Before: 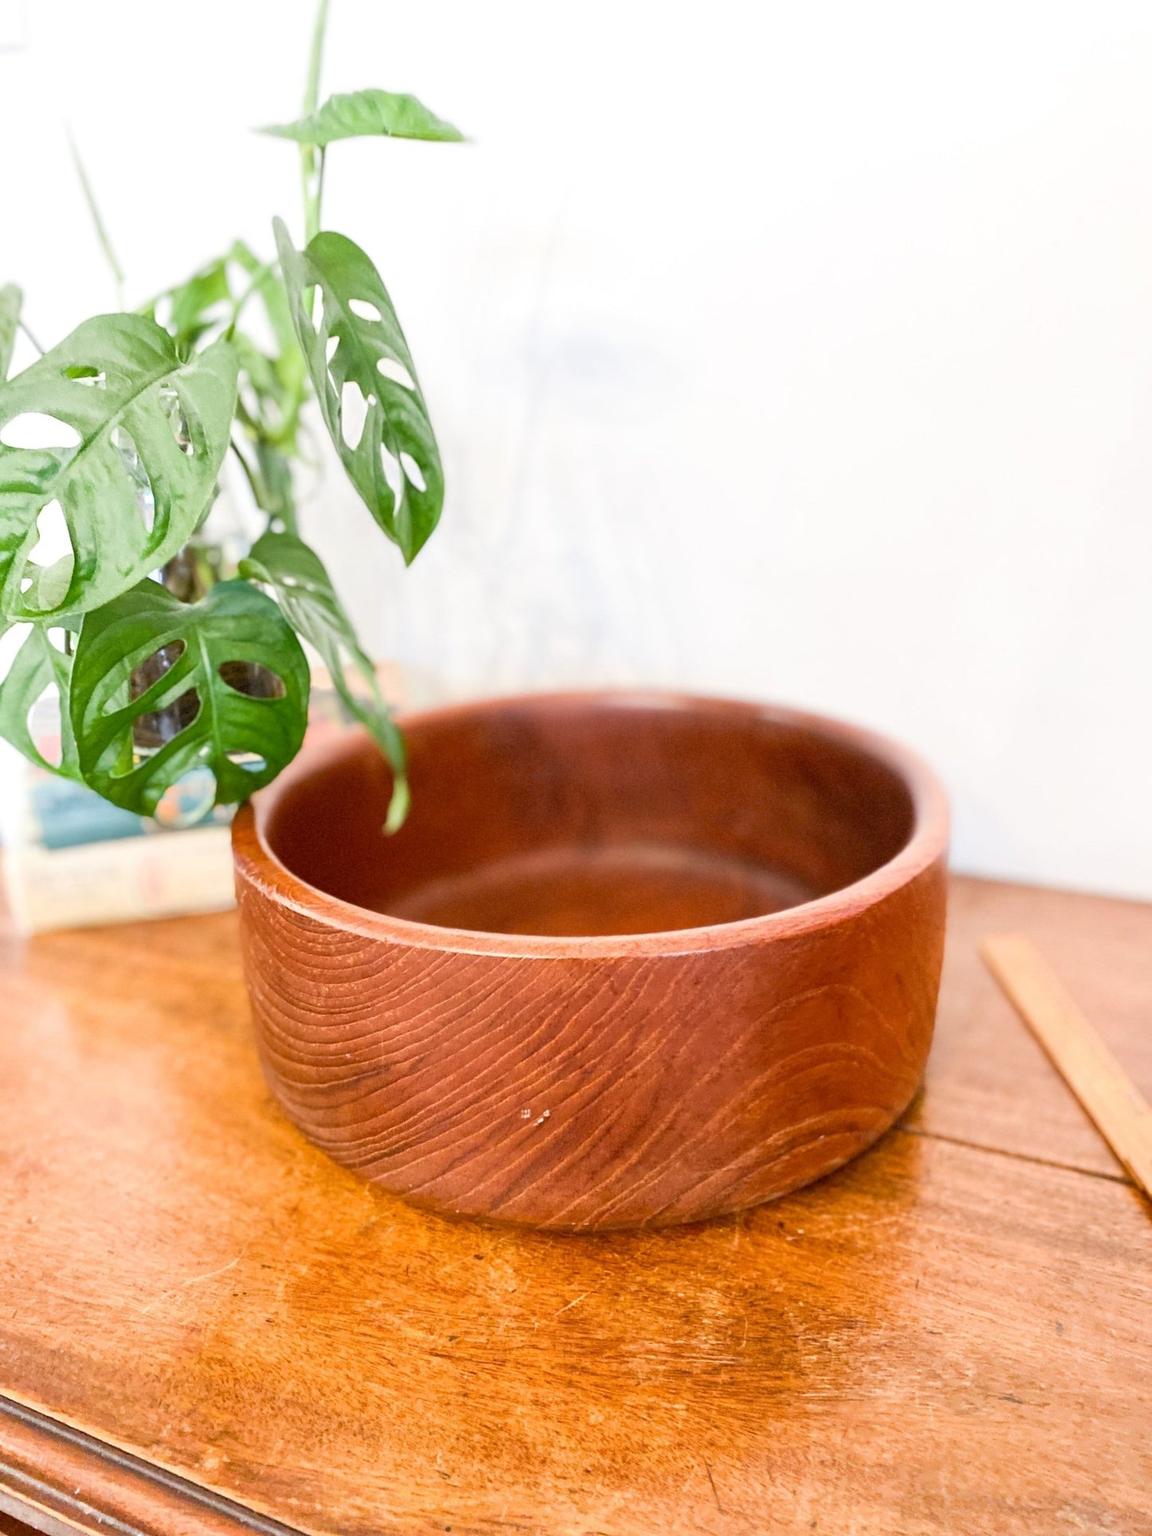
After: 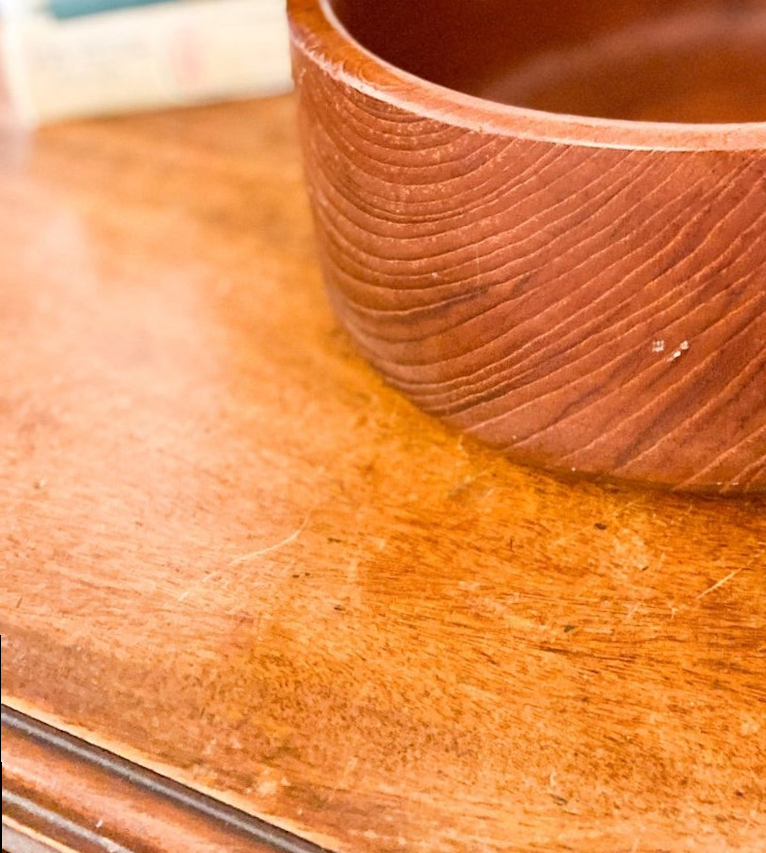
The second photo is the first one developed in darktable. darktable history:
rotate and perspective: rotation -0.45°, automatic cropping original format, crop left 0.008, crop right 0.992, crop top 0.012, crop bottom 0.988
crop and rotate: top 54.778%, right 46.61%, bottom 0.159%
